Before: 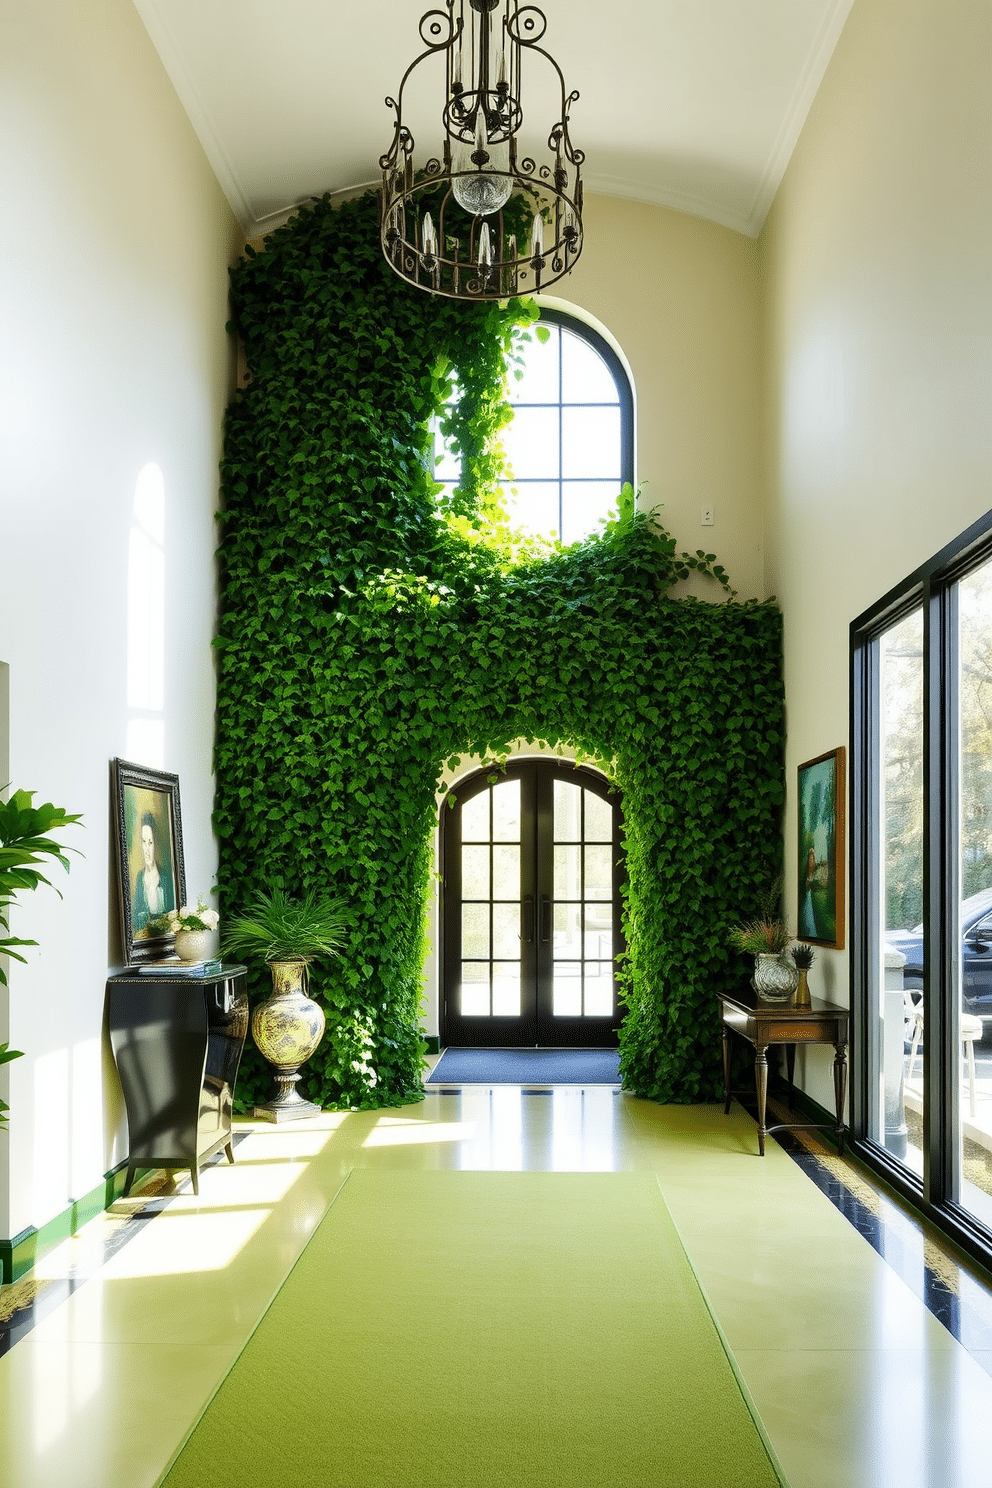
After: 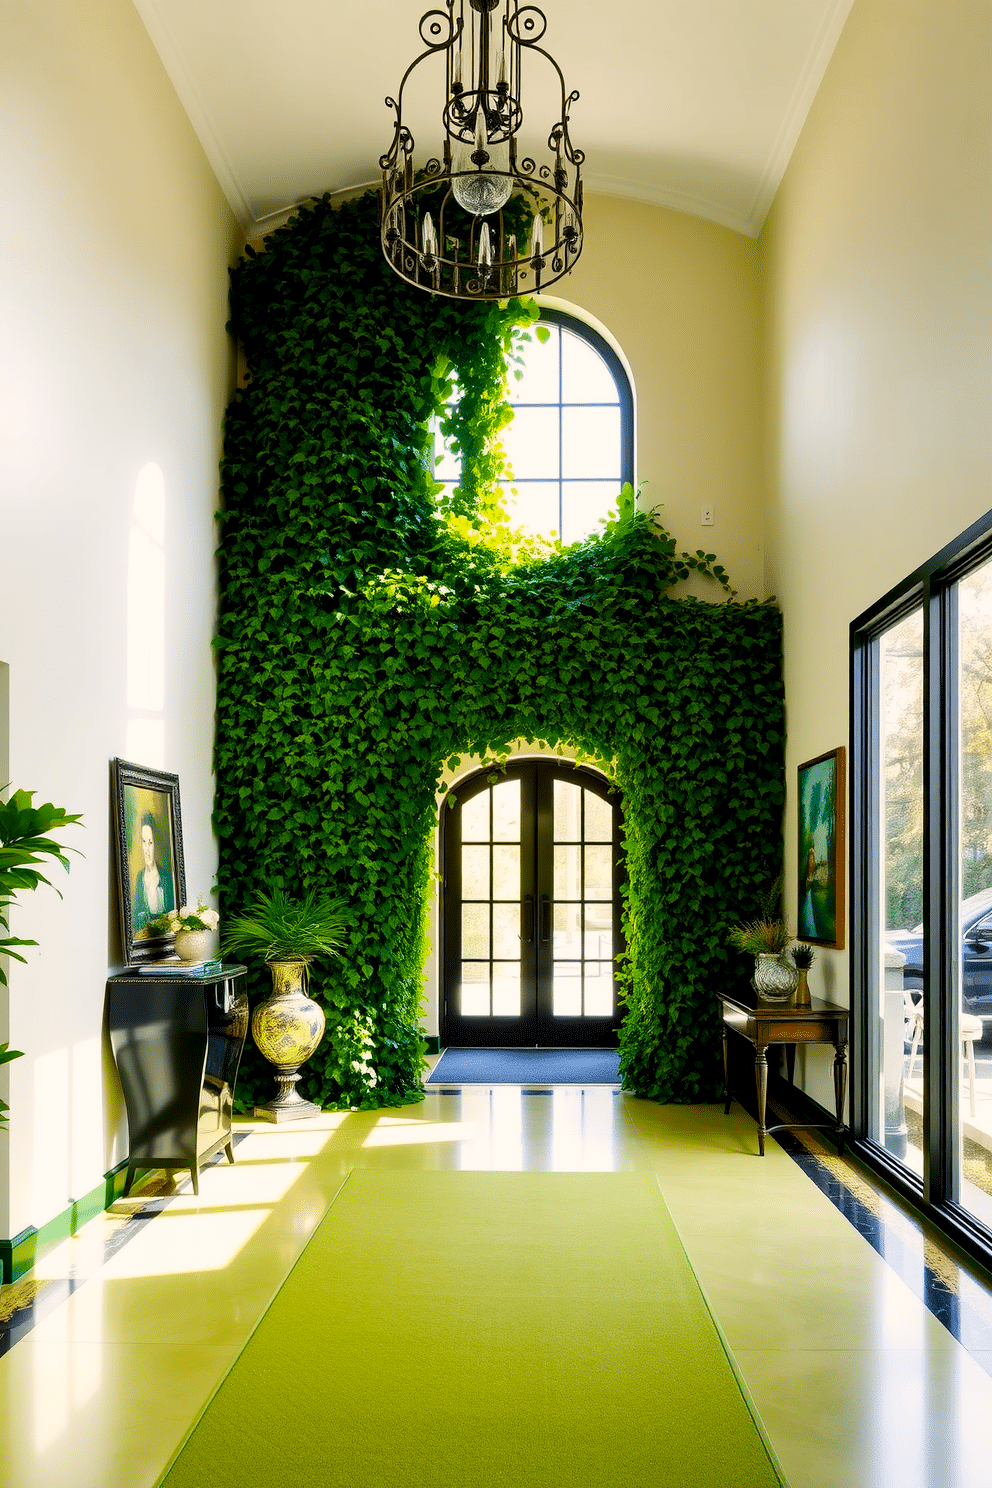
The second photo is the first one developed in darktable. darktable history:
exposure: black level correction 0.001, compensate highlight preservation false
color balance rgb: highlights gain › chroma 1.63%, highlights gain › hue 55.6°, global offset › luminance -0.467%, perceptual saturation grading › global saturation 30.84%, global vibrance 9.743%
